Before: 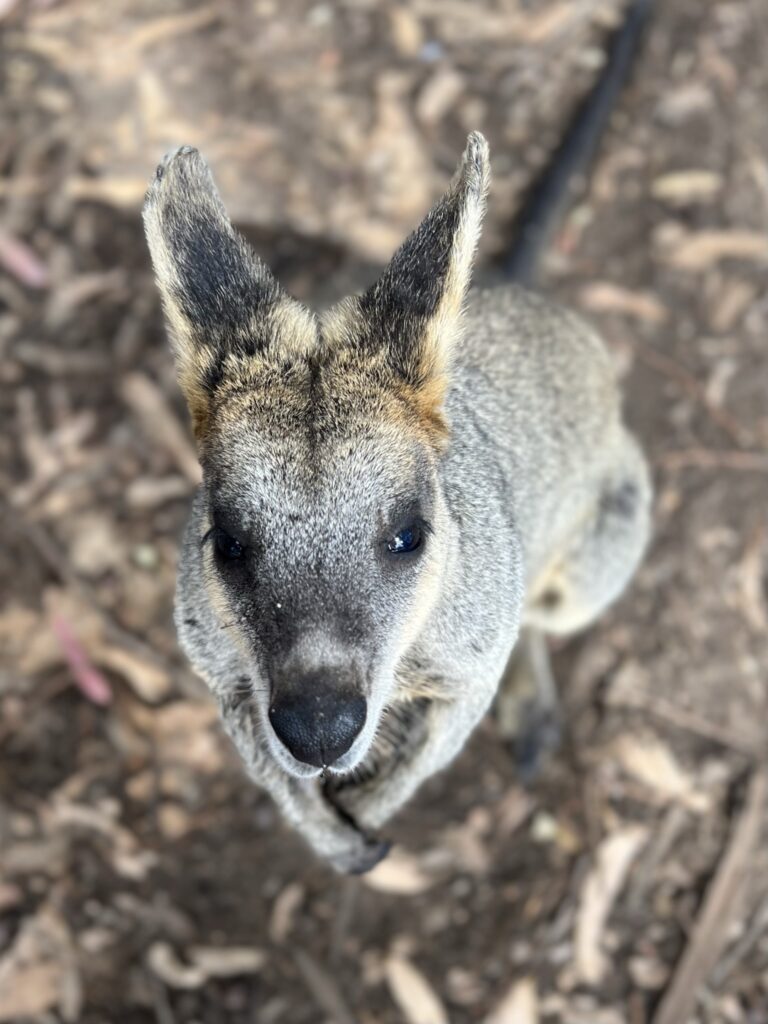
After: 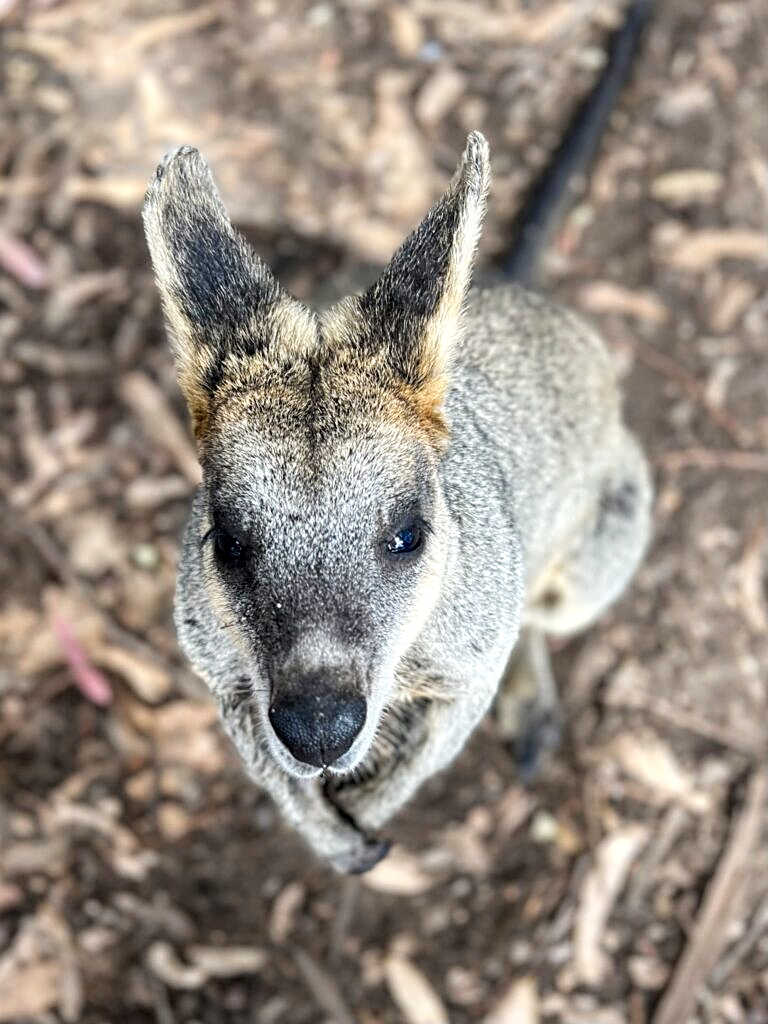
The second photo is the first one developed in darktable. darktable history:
tone curve: curves: ch0 [(0, 0) (0.004, 0.002) (0.02, 0.013) (0.218, 0.218) (0.664, 0.718) (0.832, 0.873) (1, 1)], preserve colors none
local contrast: highlights 91%, shadows 85%, detail 160%, midtone range 0.2
sharpen: on, module defaults
